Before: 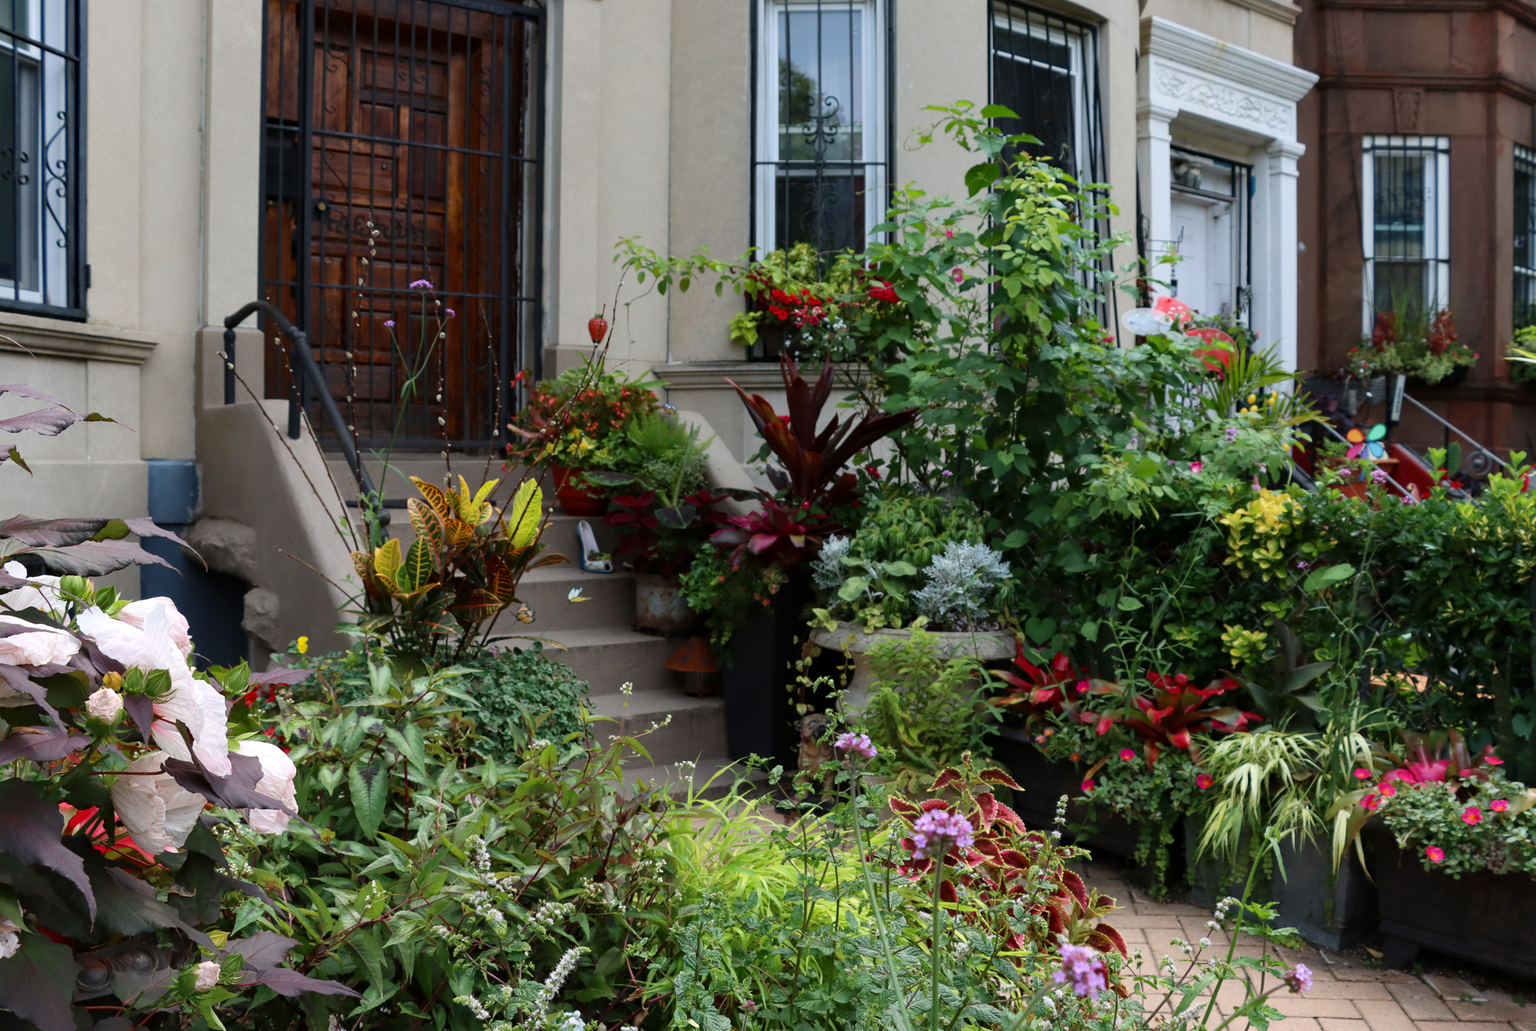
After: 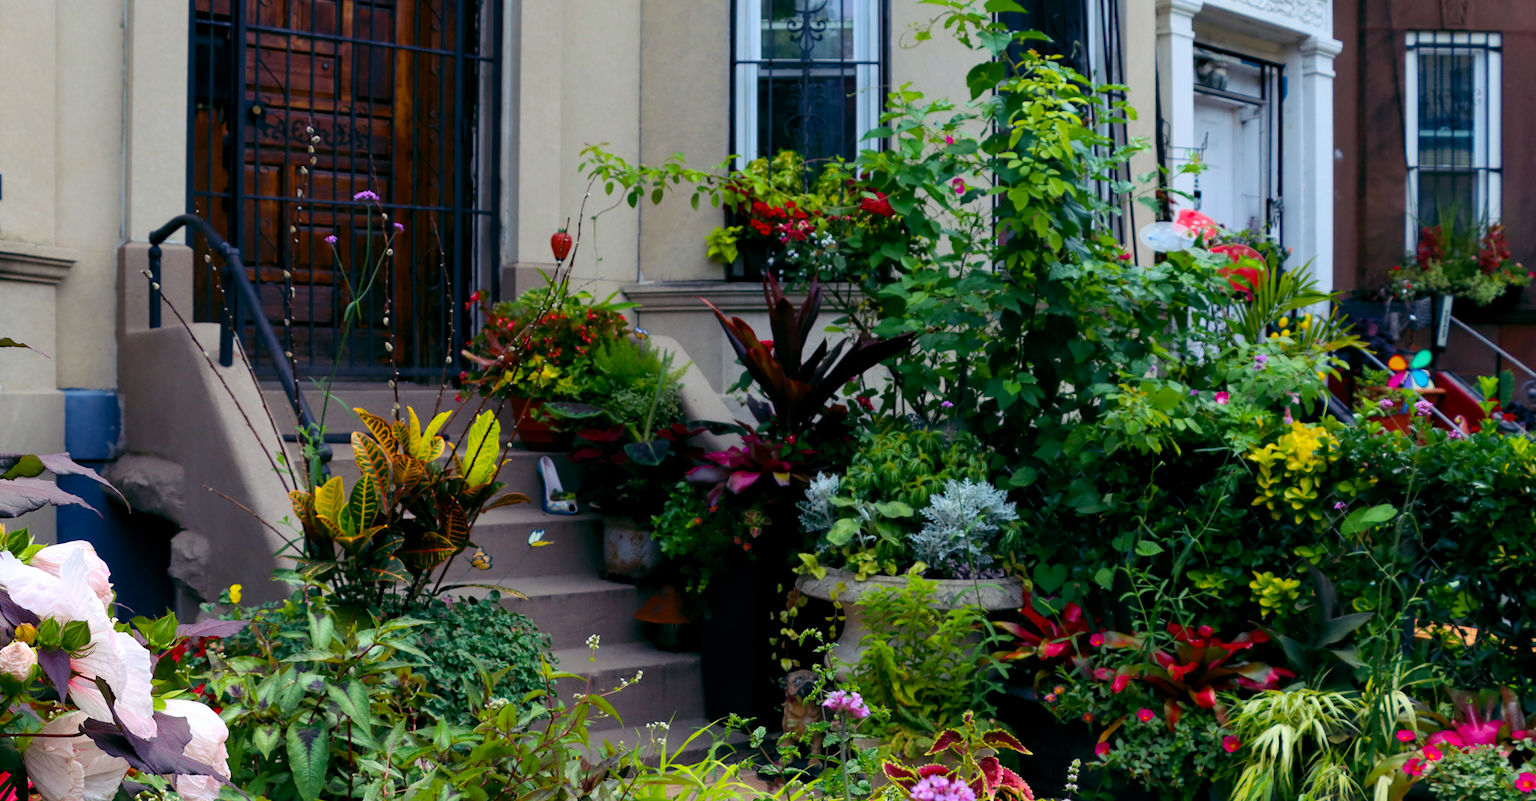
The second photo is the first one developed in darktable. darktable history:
crop: left 5.844%, top 10.418%, right 3.528%, bottom 19.087%
color balance rgb: shadows lift › luminance -21.62%, shadows lift › chroma 9.243%, shadows lift › hue 282.8°, global offset › luminance -0.324%, global offset › chroma 0.108%, global offset › hue 166.84°, linear chroma grading › shadows -8.313%, linear chroma grading › global chroma 9.761%, perceptual saturation grading › global saturation 30.042%, global vibrance 20%
